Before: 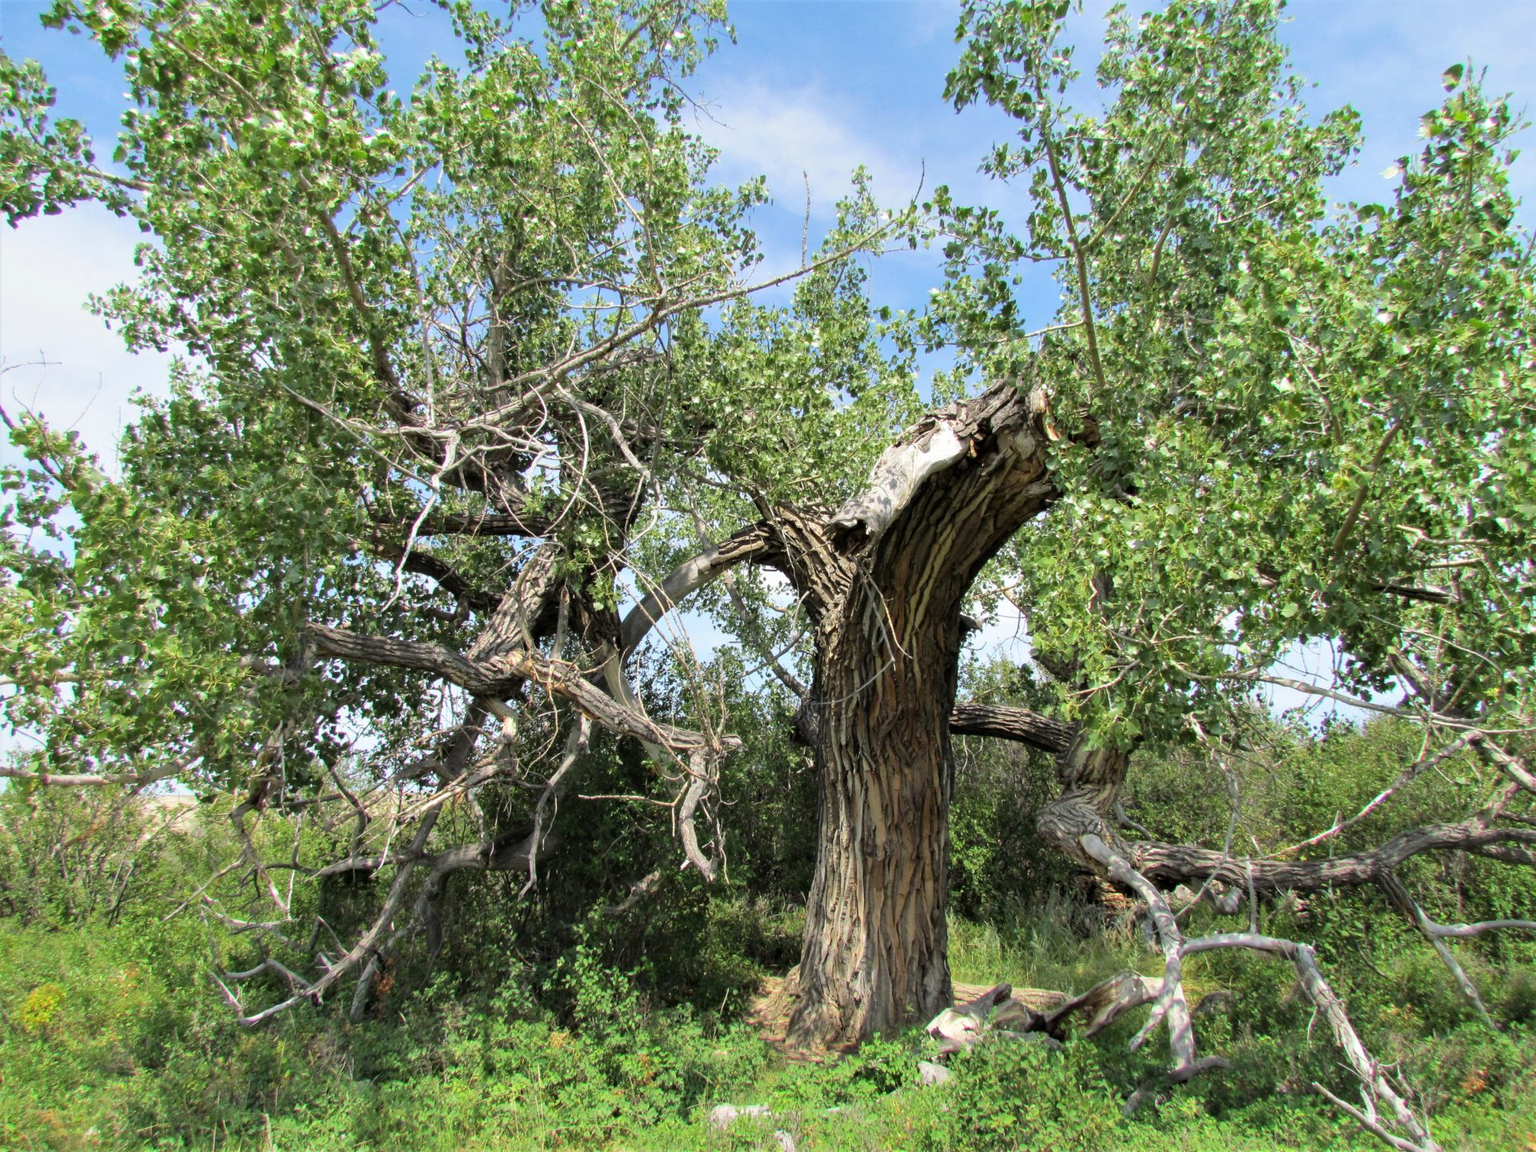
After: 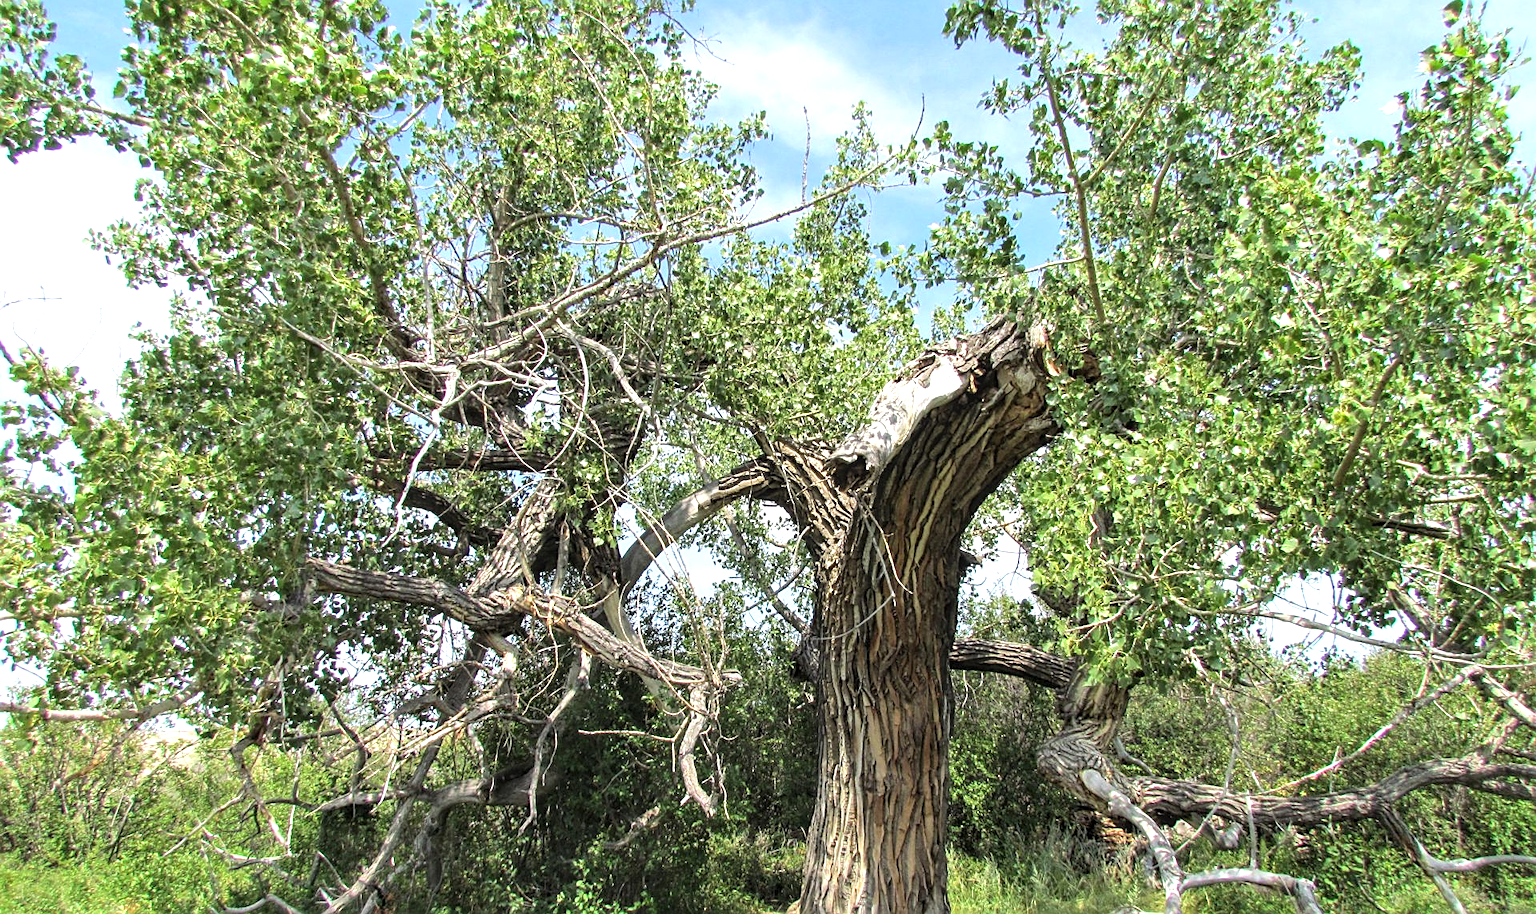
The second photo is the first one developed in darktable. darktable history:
exposure: black level correction -0.002, exposure 0.54 EV, compensate highlight preservation false
local contrast: on, module defaults
crop and rotate: top 5.667%, bottom 14.937%
sharpen: on, module defaults
